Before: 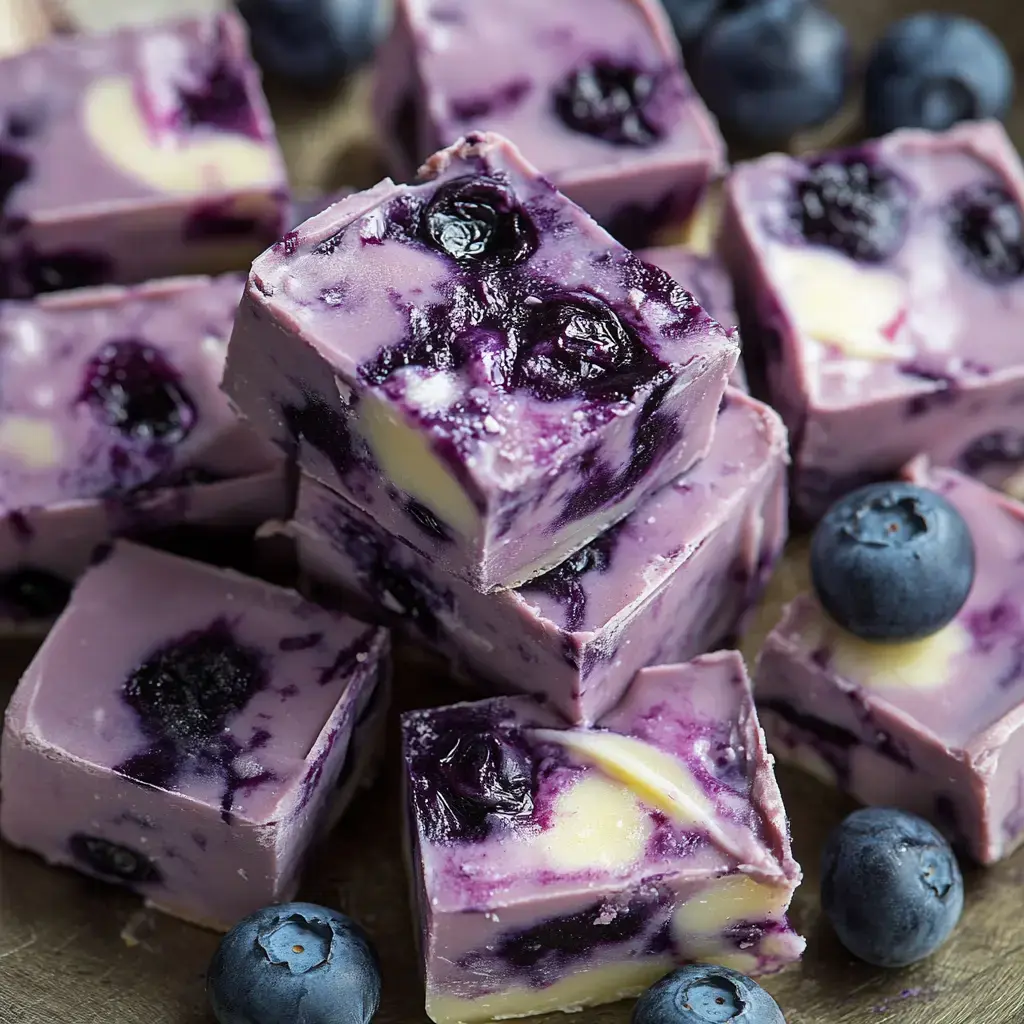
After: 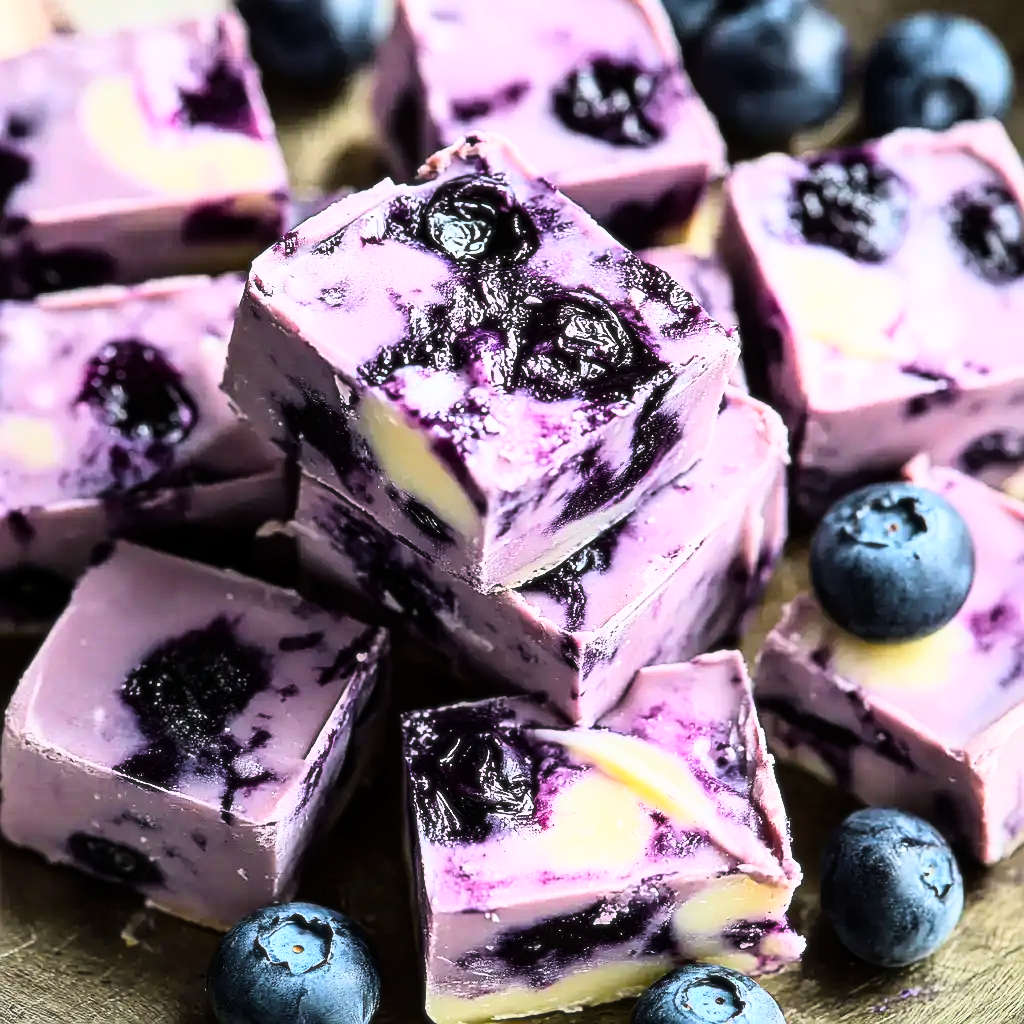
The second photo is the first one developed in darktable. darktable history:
color balance rgb: shadows lift › chroma 1%, shadows lift › hue 113°, highlights gain › chroma 0.2%, highlights gain › hue 333°, perceptual saturation grading › global saturation 20%, perceptual saturation grading › highlights -25%, perceptual saturation grading › shadows 25%, contrast -10%
soften: size 10%, saturation 50%, brightness 0.2 EV, mix 10%
rgb curve: curves: ch0 [(0, 0) (0.21, 0.15) (0.24, 0.21) (0.5, 0.75) (0.75, 0.96) (0.89, 0.99) (1, 1)]; ch1 [(0, 0.02) (0.21, 0.13) (0.25, 0.2) (0.5, 0.67) (0.75, 0.9) (0.89, 0.97) (1, 1)]; ch2 [(0, 0.02) (0.21, 0.13) (0.25, 0.2) (0.5, 0.67) (0.75, 0.9) (0.89, 0.97) (1, 1)], compensate middle gray true
sharpen: on, module defaults
